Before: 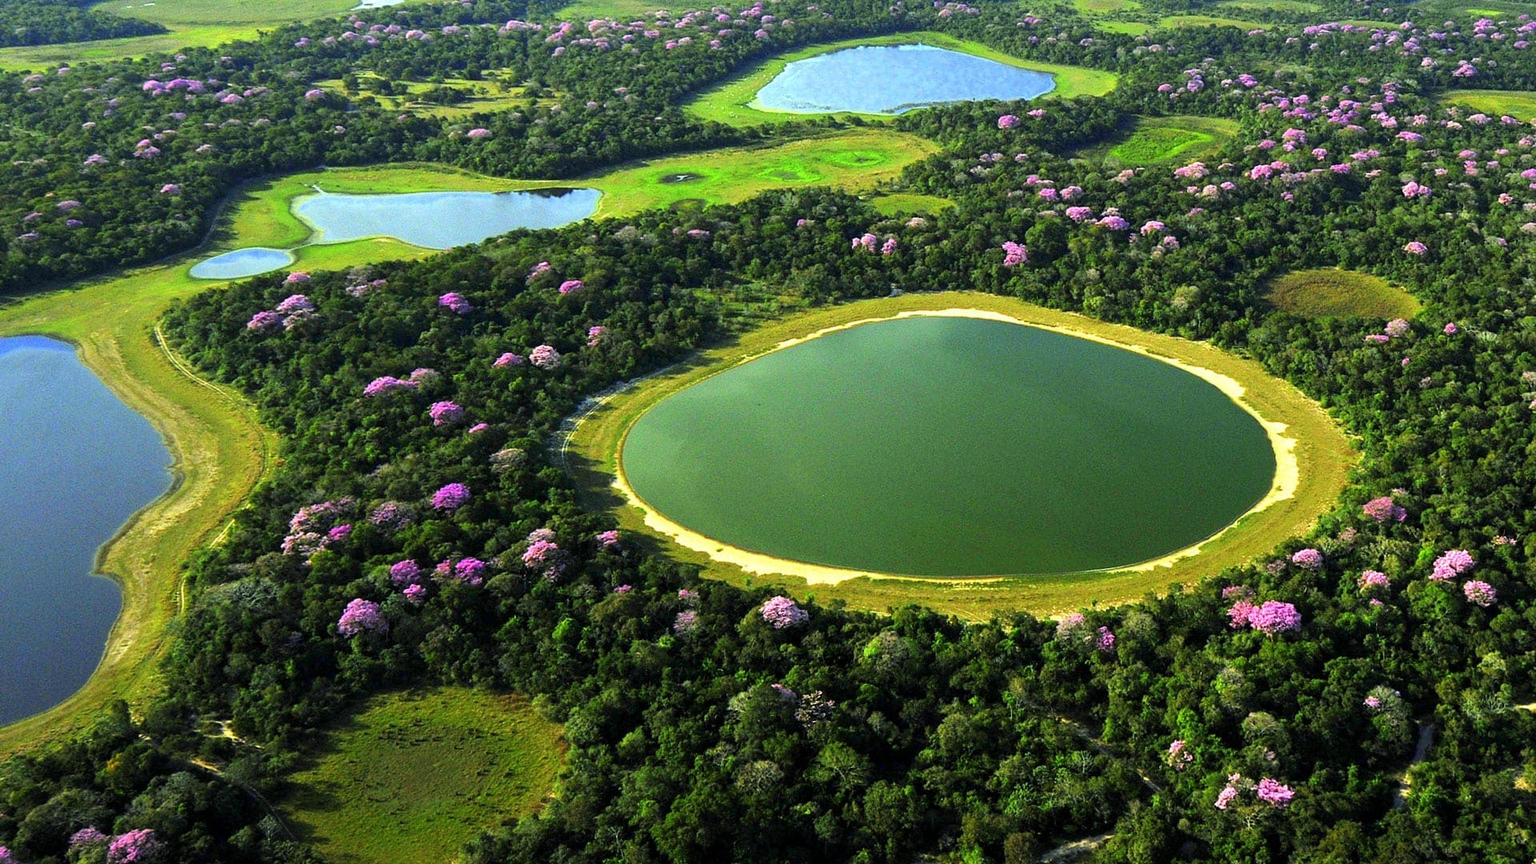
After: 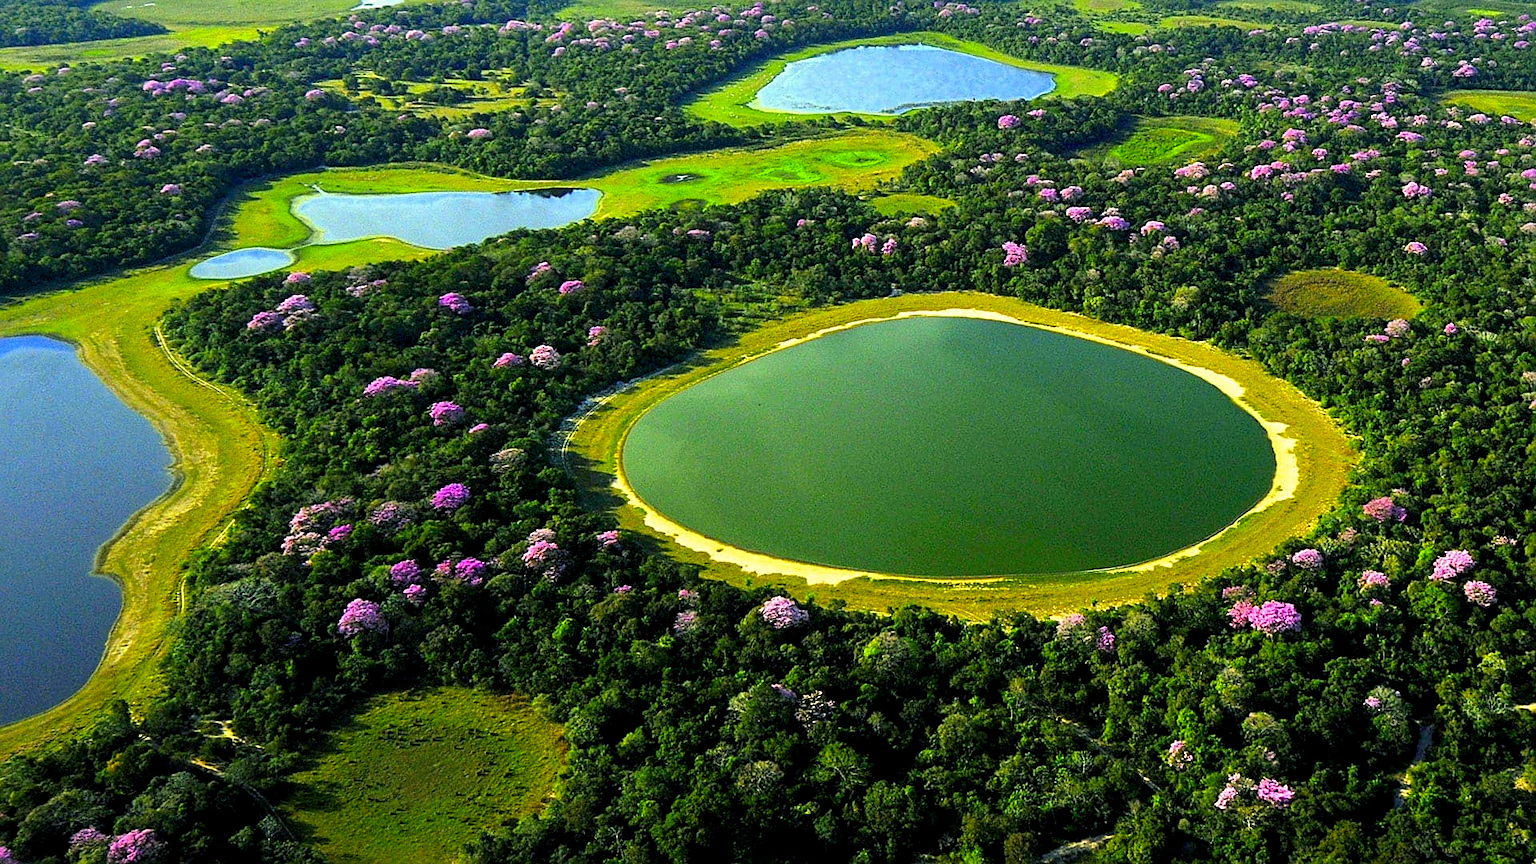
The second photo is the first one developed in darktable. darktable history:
color balance rgb: shadows lift › chroma 2%, shadows lift › hue 217.2°, power › hue 60°, highlights gain › chroma 1%, highlights gain › hue 69.6°, global offset › luminance -0.5%, perceptual saturation grading › global saturation 15%, global vibrance 15%
sharpen: on, module defaults
